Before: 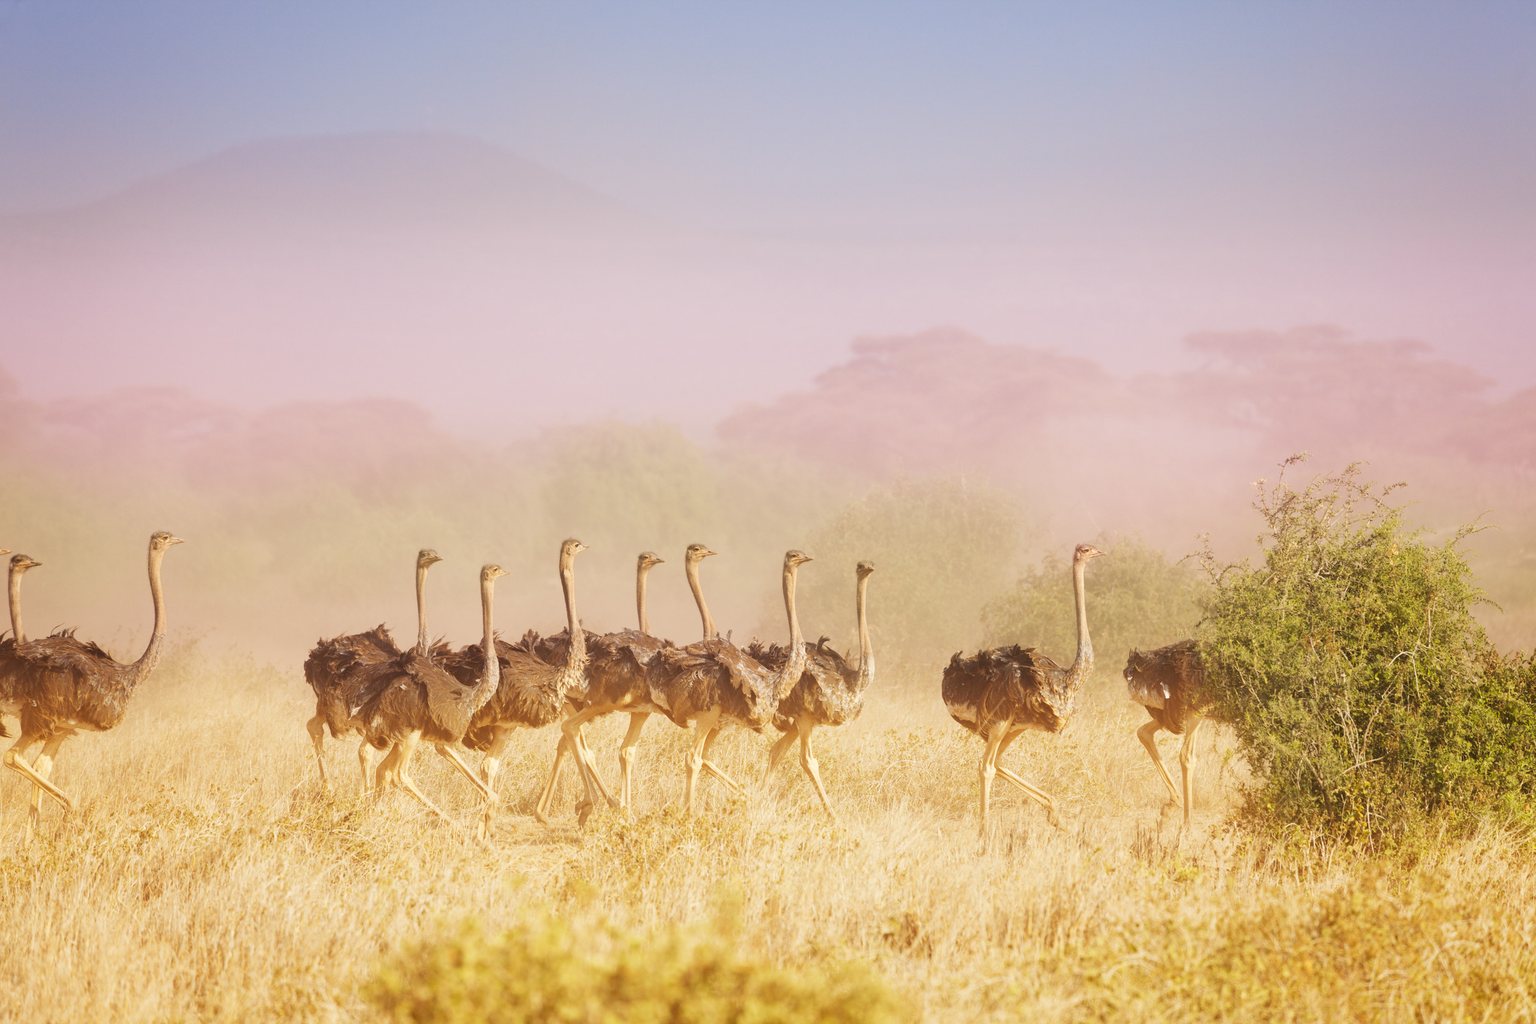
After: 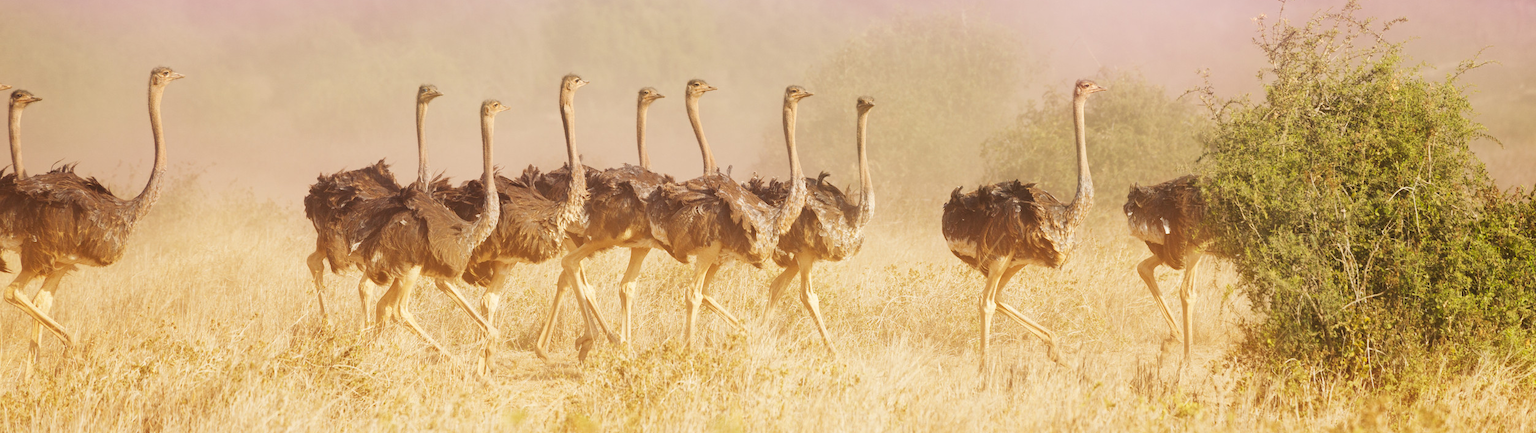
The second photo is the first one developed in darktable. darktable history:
crop: top 45.45%, bottom 12.16%
